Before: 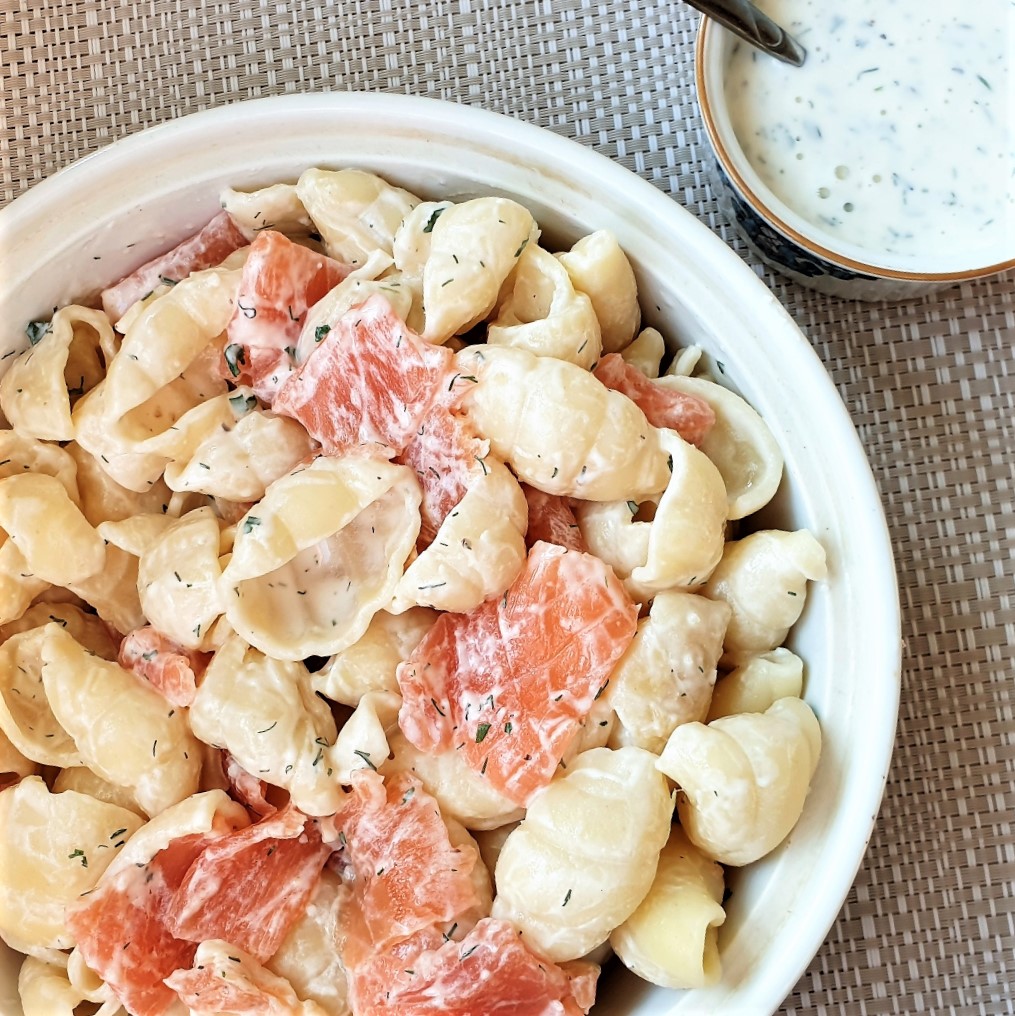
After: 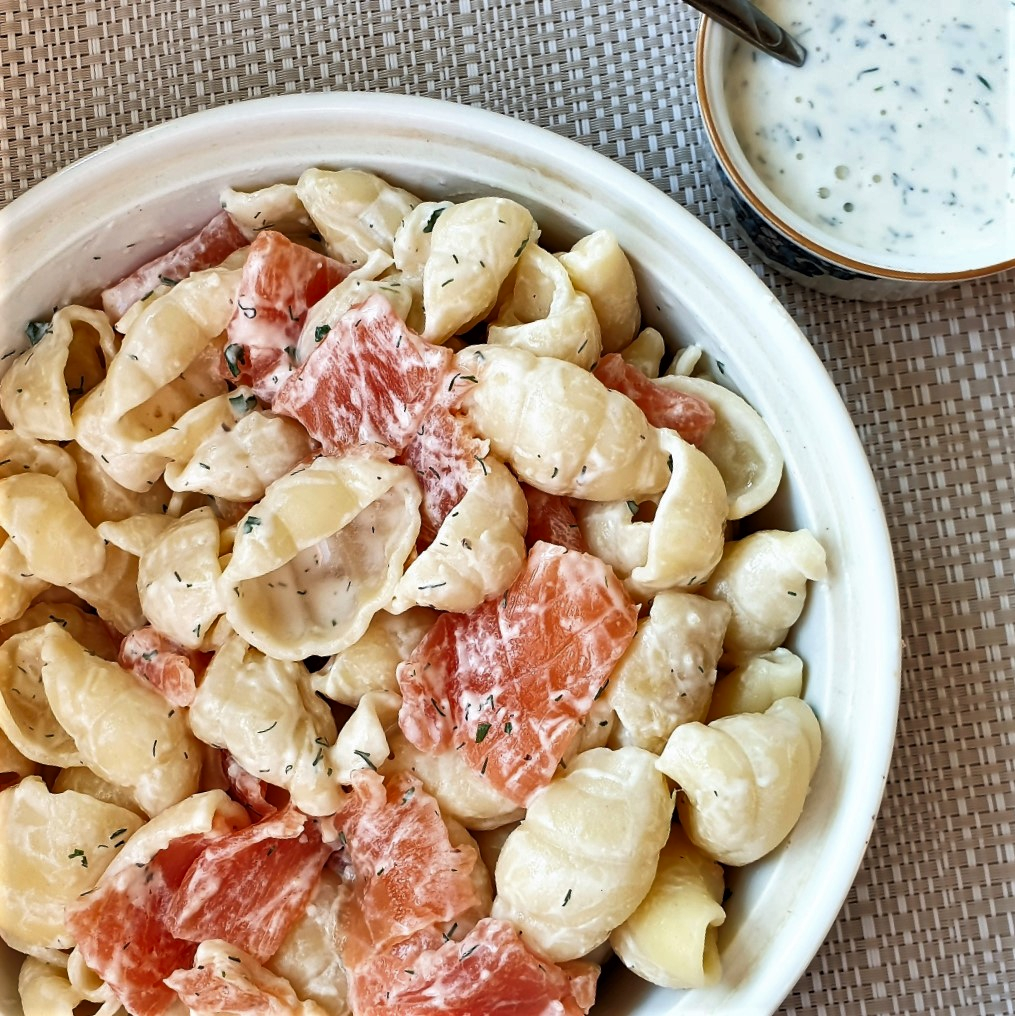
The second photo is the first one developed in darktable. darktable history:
shadows and highlights: radius 106.43, shadows 23.68, highlights -59.19, low approximation 0.01, soften with gaussian
